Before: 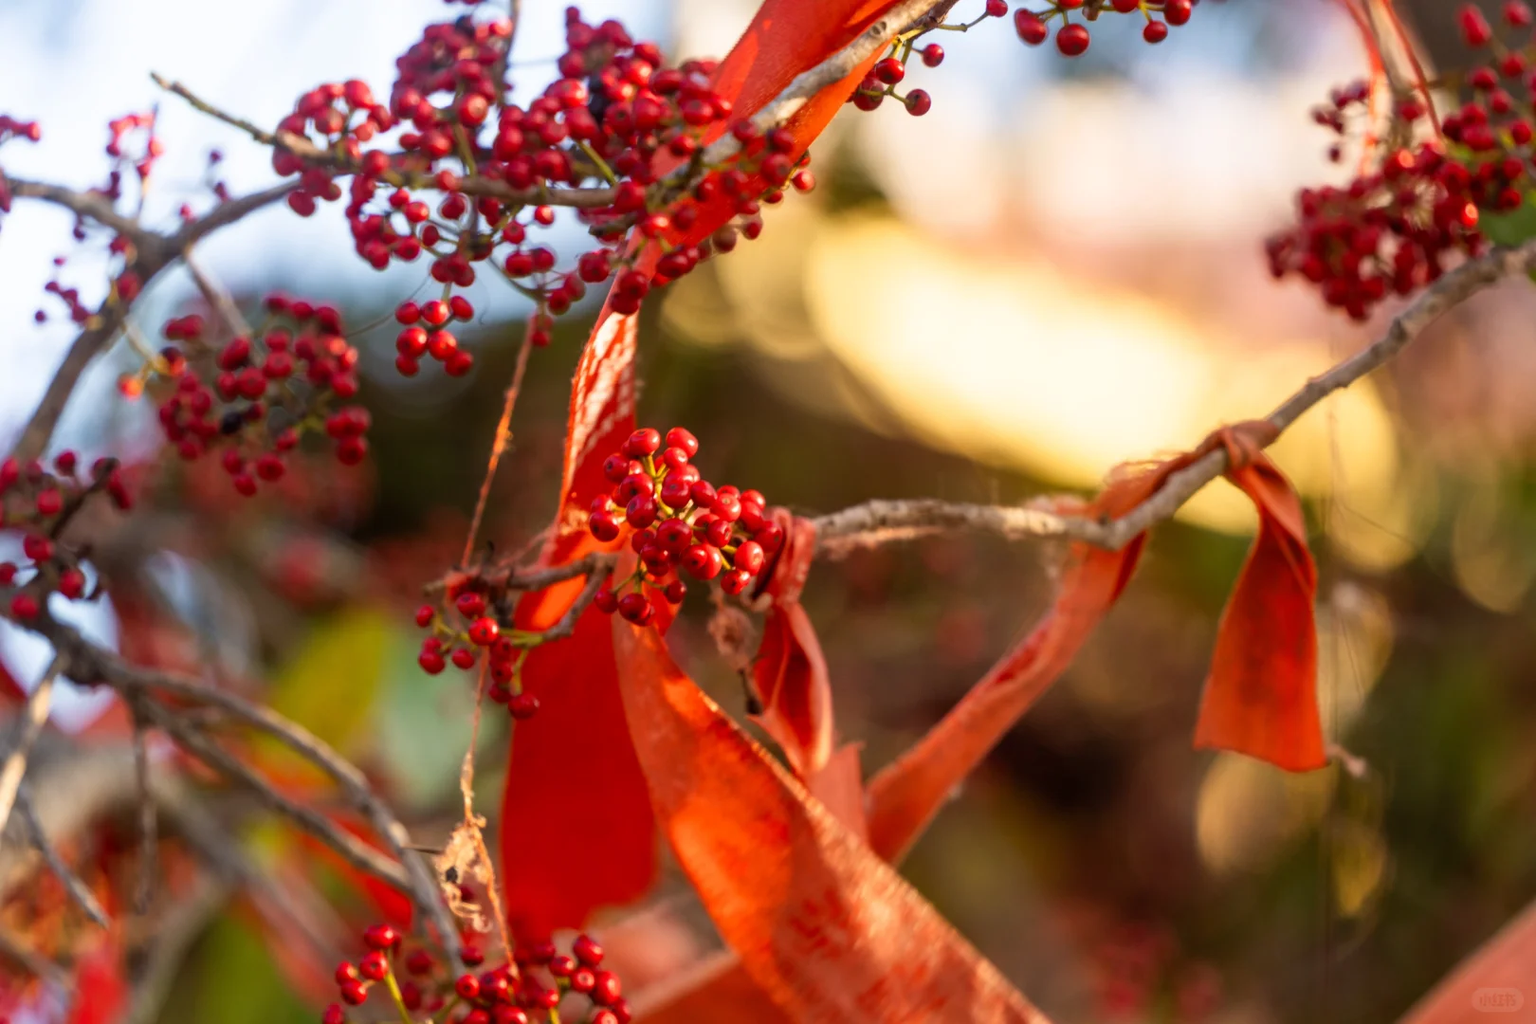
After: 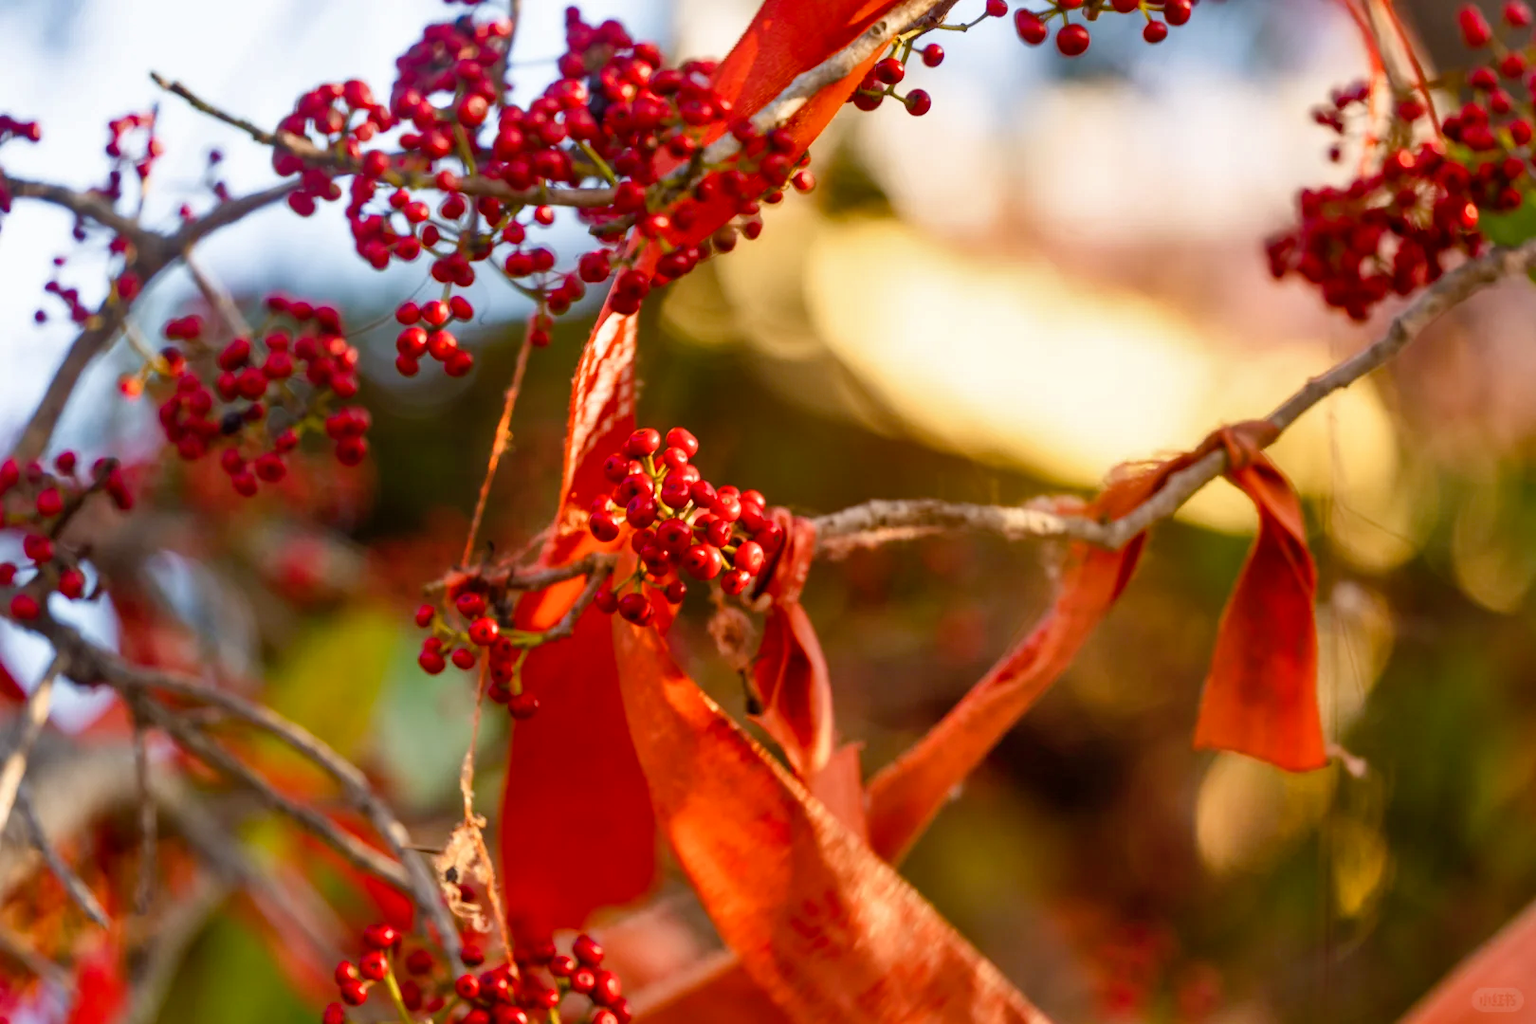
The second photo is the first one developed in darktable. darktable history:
shadows and highlights: soften with gaussian
color balance rgb: perceptual saturation grading › global saturation 20%, perceptual saturation grading › highlights -25%, perceptual saturation grading › shadows 25%
